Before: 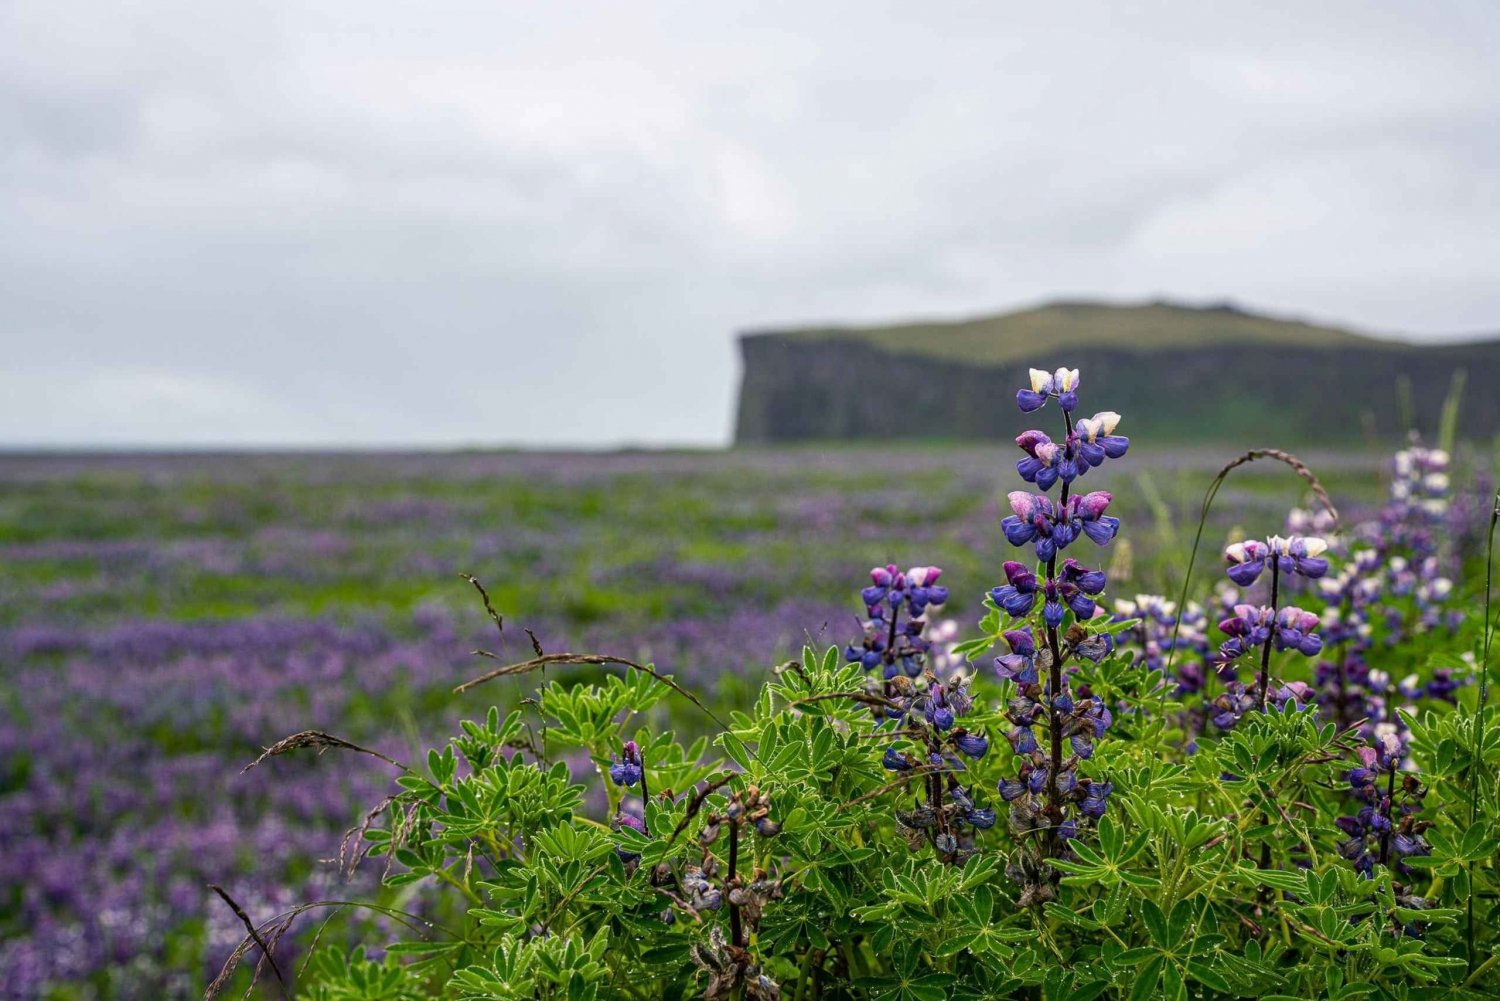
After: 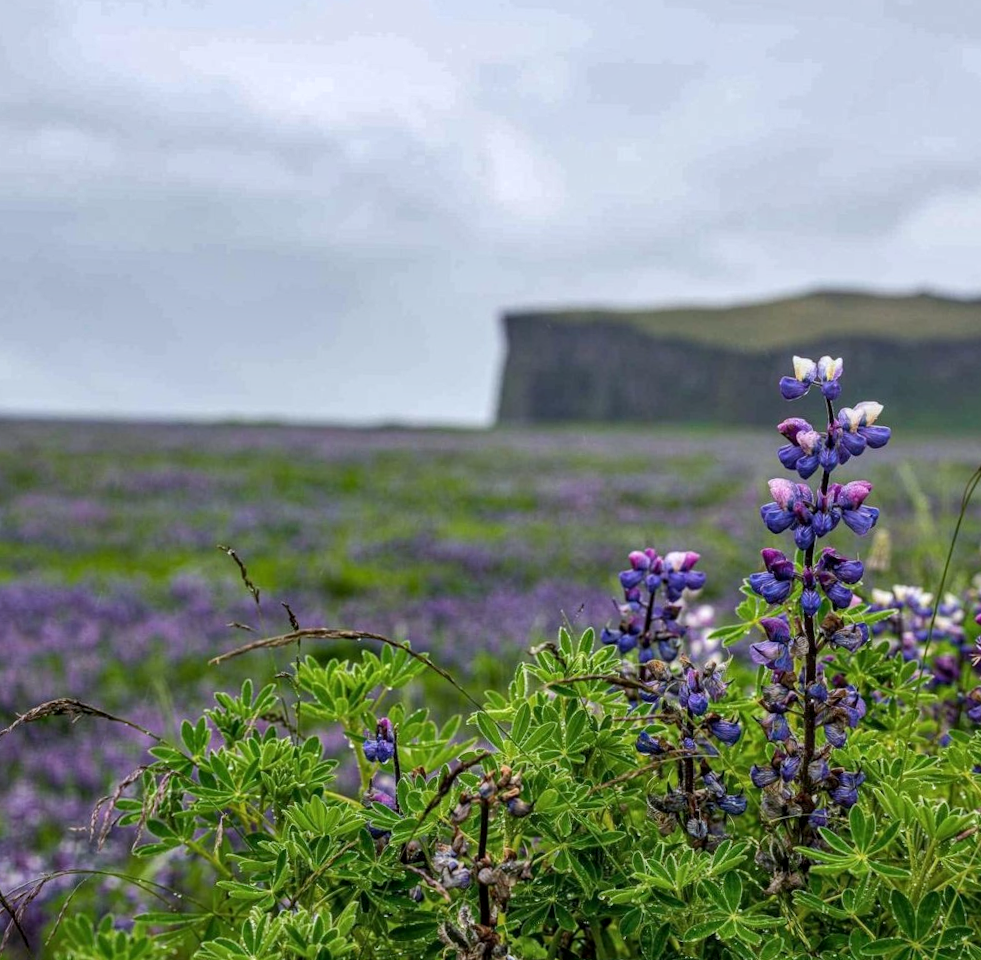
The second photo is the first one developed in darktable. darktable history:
local contrast: detail 117%
white balance: red 0.976, blue 1.04
rotate and perspective: rotation 1.57°, crop left 0.018, crop right 0.982, crop top 0.039, crop bottom 0.961
shadows and highlights: soften with gaussian
crop: left 15.419%, right 17.914%
